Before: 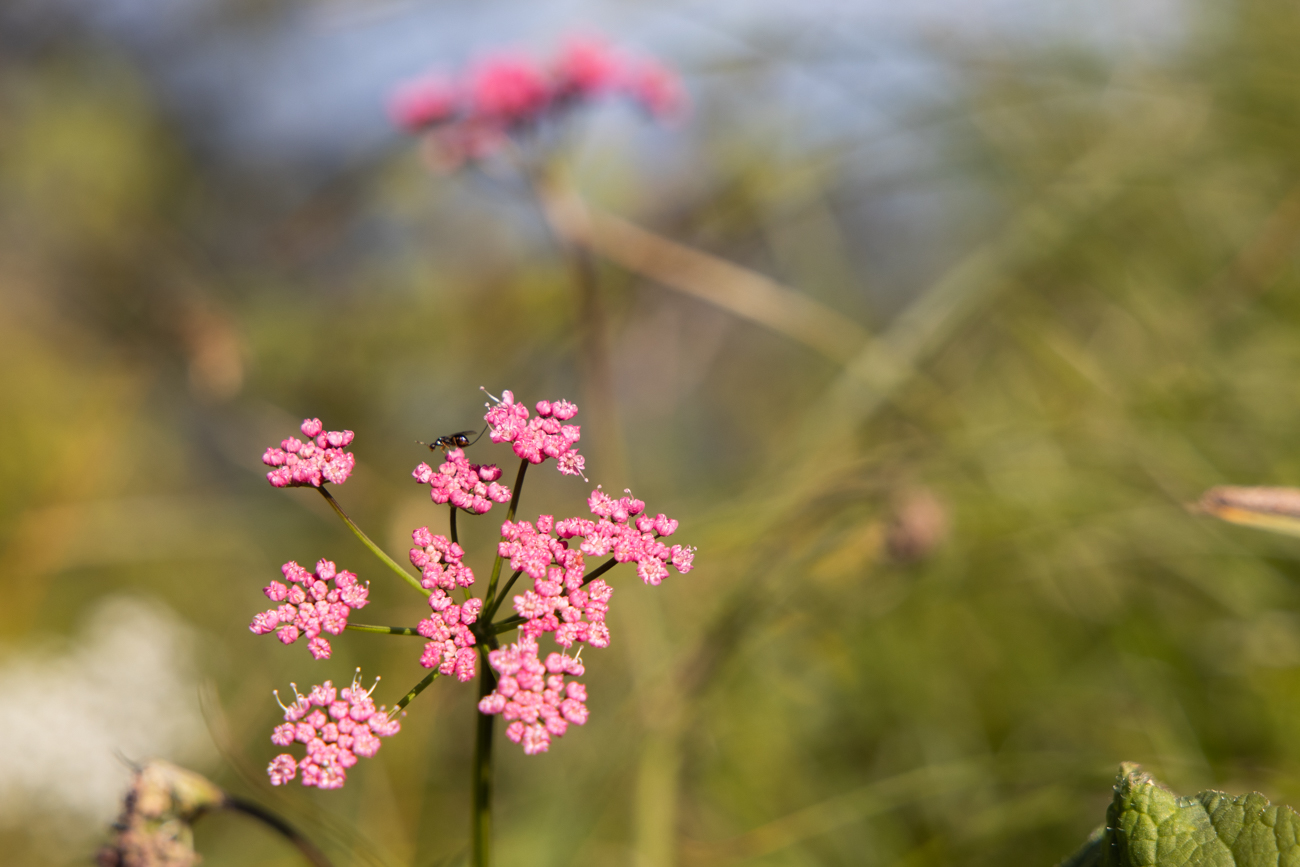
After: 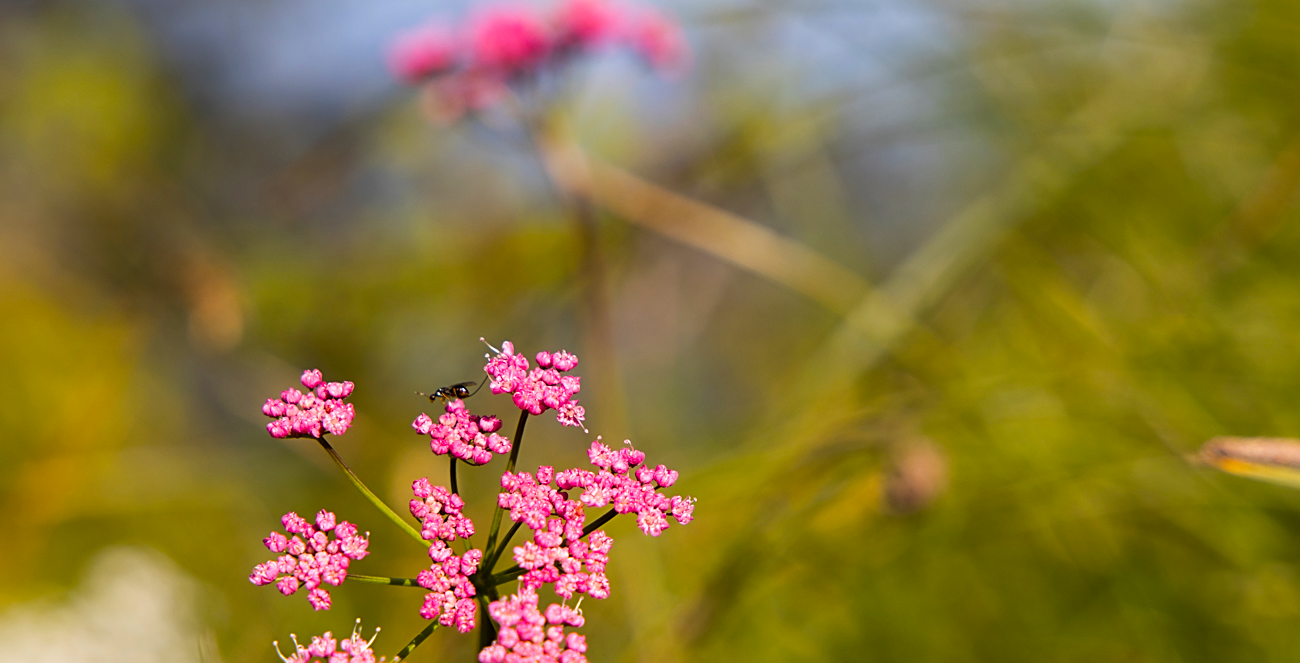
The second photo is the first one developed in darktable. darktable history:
exposure: compensate highlight preservation false
color balance rgb: shadows lift › luminance -19.712%, perceptual saturation grading › global saturation 30.011%, global vibrance 20%
sharpen: on, module defaults
crop: top 5.658%, bottom 17.761%
